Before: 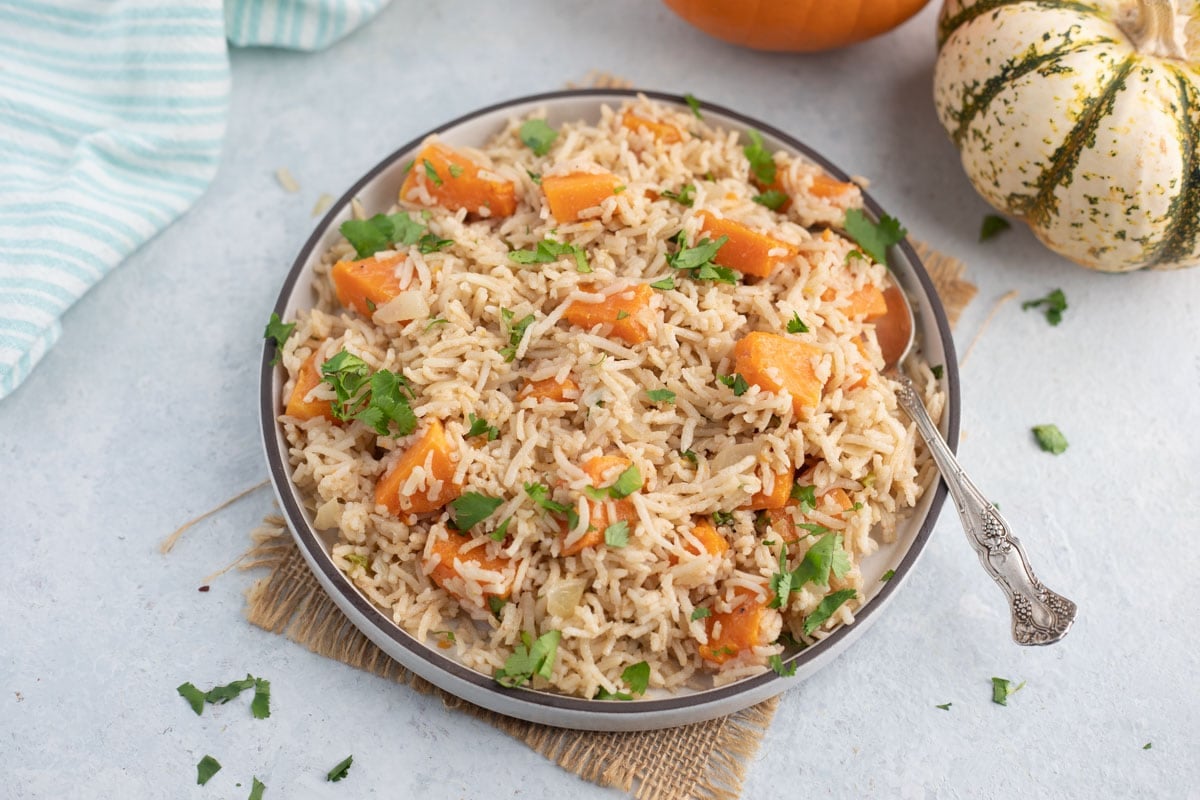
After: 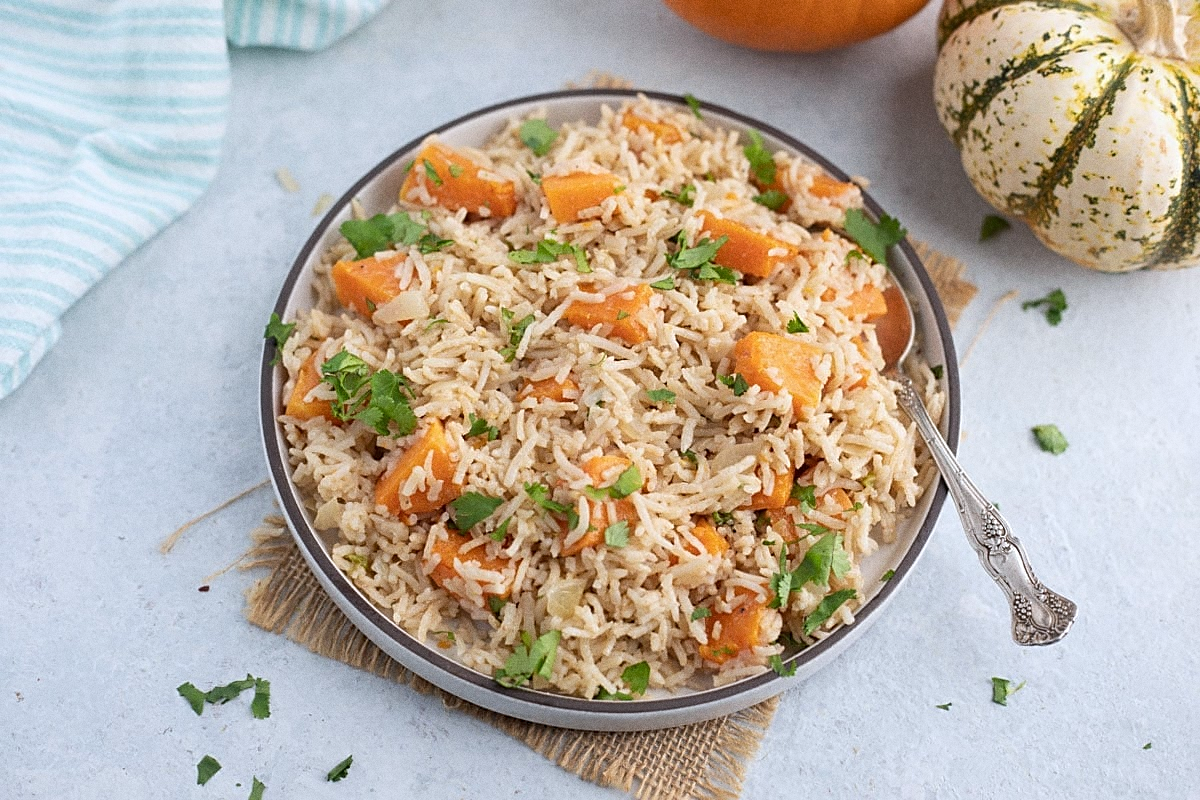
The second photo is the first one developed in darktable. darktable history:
white balance: red 0.976, blue 1.04
tone equalizer: on, module defaults
sharpen: on, module defaults
grain: on, module defaults
